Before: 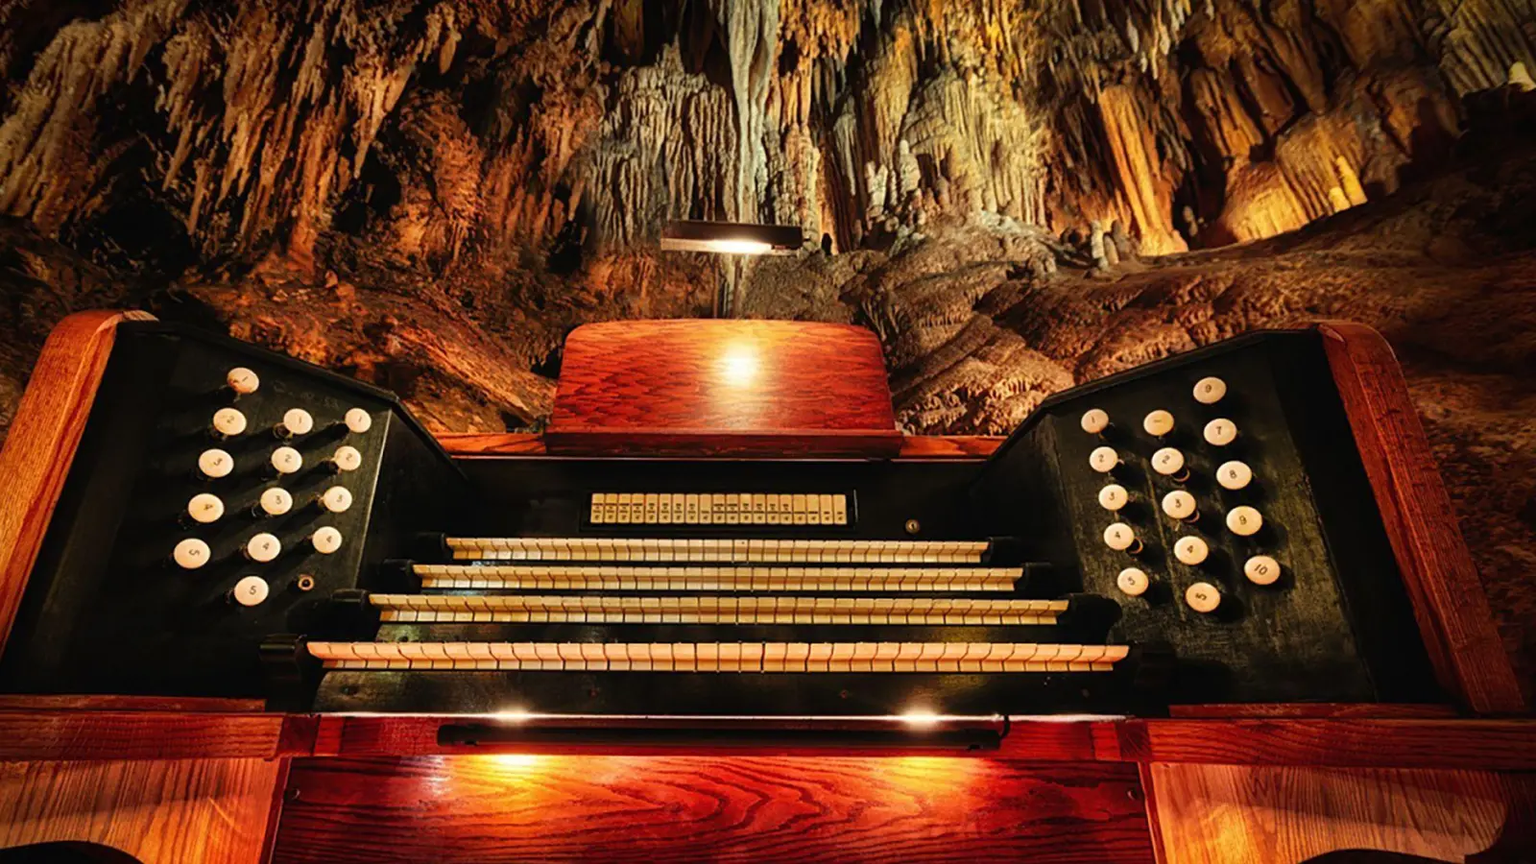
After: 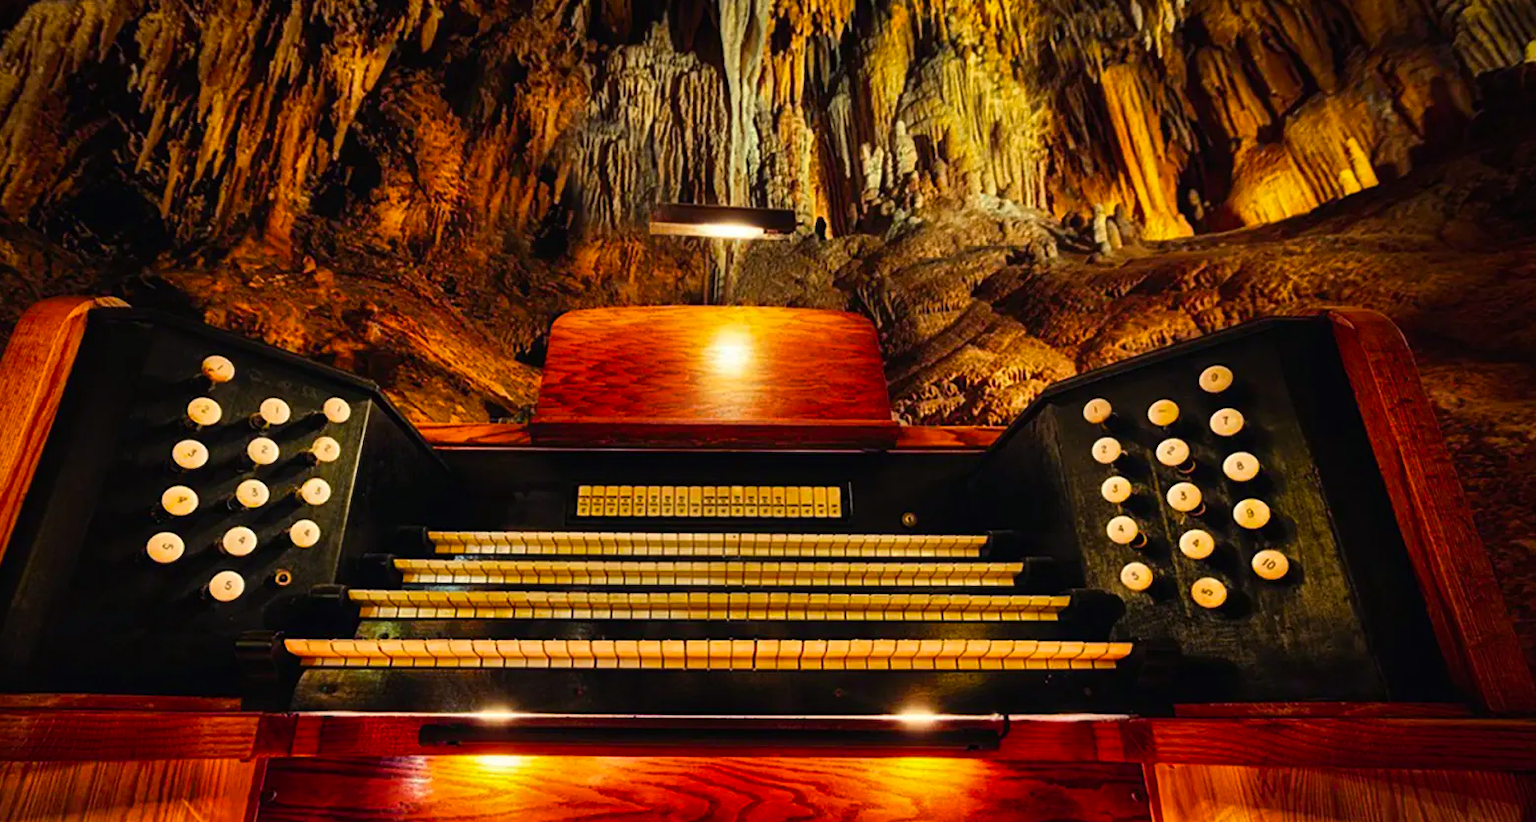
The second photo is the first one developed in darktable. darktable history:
color balance rgb: shadows lift › luminance -21.455%, shadows lift › chroma 6.692%, shadows lift › hue 271.31°, perceptual saturation grading › global saturation 29.651%, global vibrance 20%
crop: left 2.088%, top 2.76%, right 1.025%, bottom 4.93%
